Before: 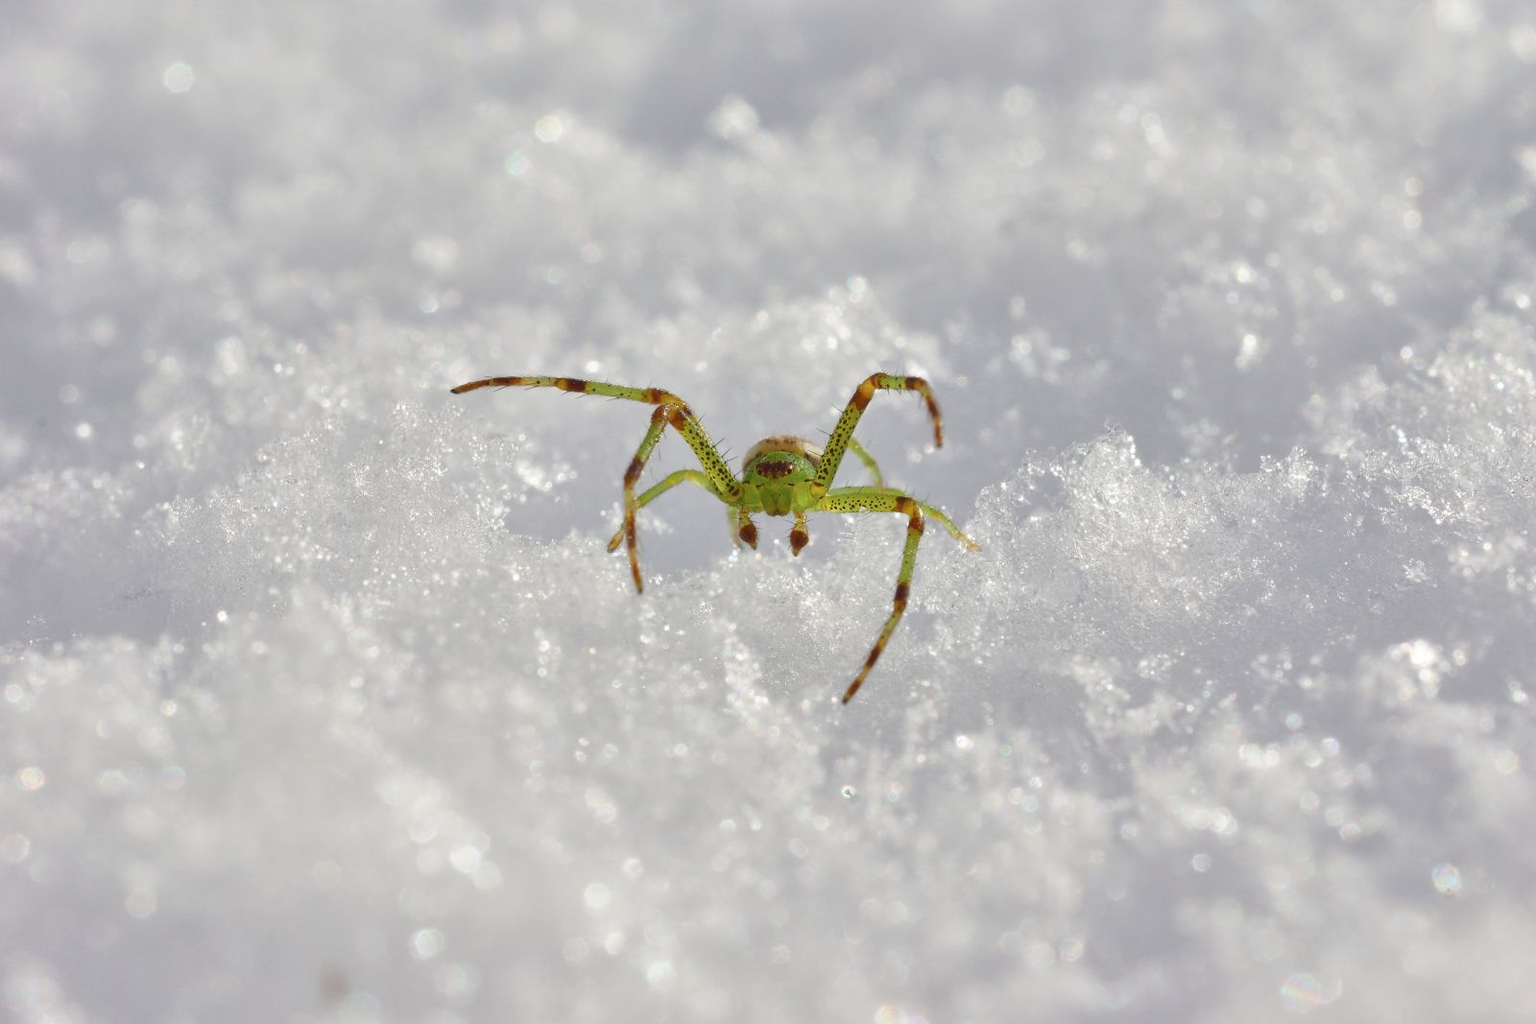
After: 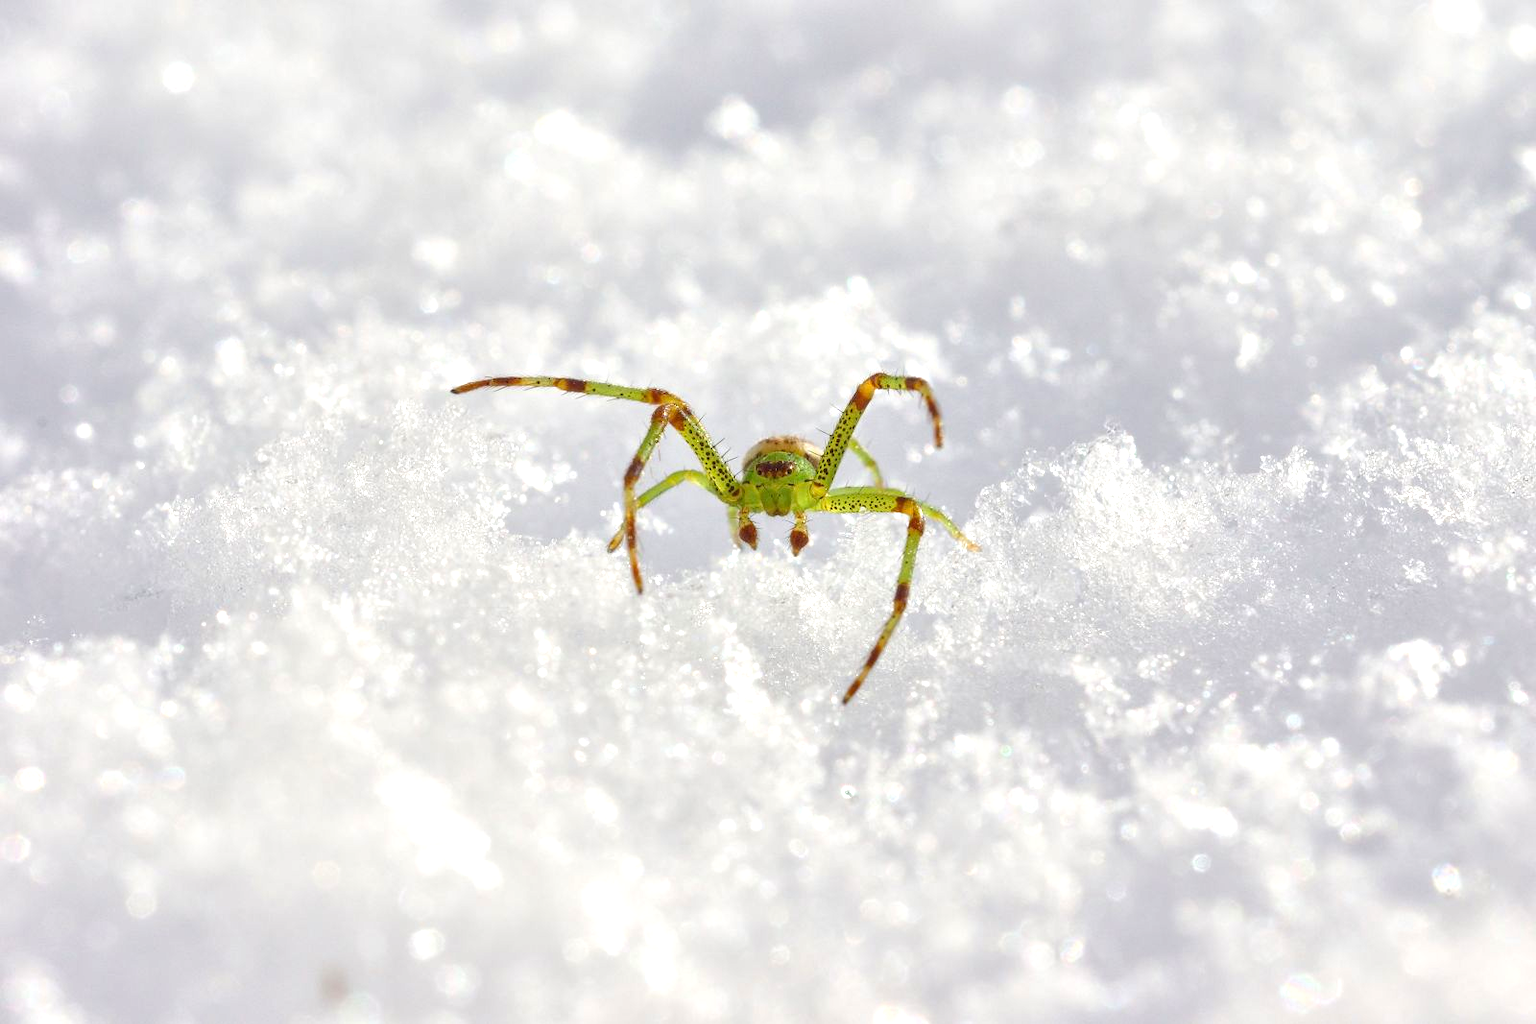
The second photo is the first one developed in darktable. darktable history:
local contrast: on, module defaults
exposure: exposure 0.574 EV, compensate highlight preservation false
contrast brightness saturation: contrast 0.03, brightness 0.06, saturation 0.13
